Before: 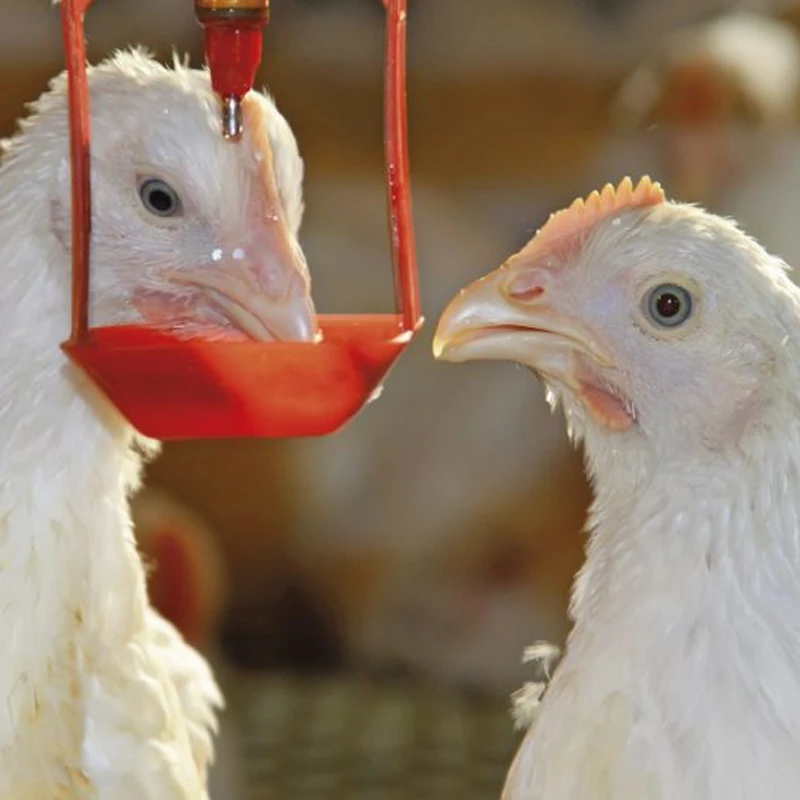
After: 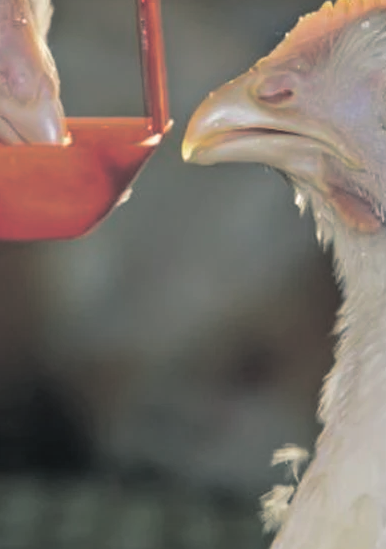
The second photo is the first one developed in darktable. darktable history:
split-toning: shadows › hue 205.2°, shadows › saturation 0.29, highlights › hue 50.4°, highlights › saturation 0.38, balance -49.9
crop: left 31.379%, top 24.658%, right 20.326%, bottom 6.628%
